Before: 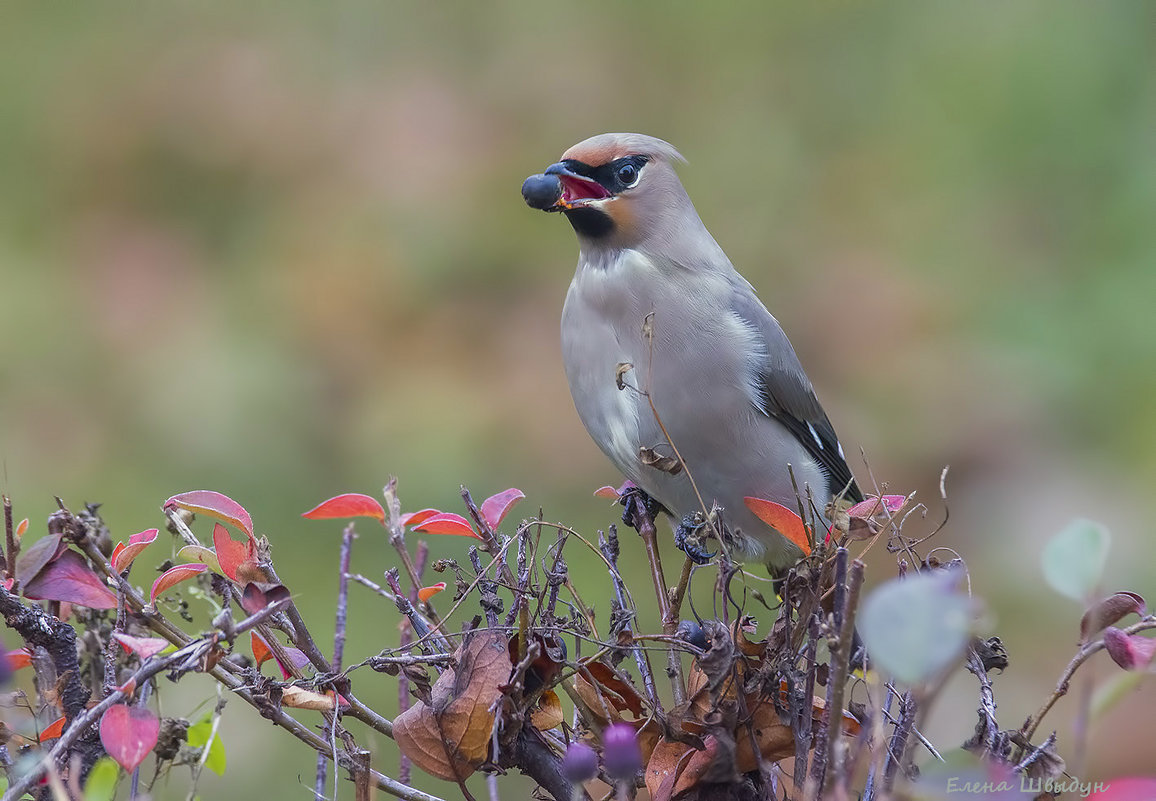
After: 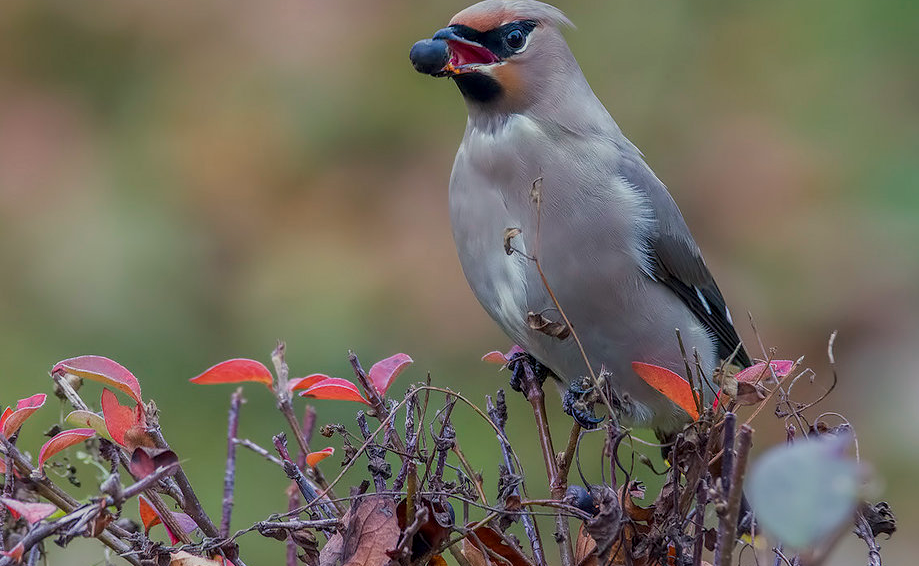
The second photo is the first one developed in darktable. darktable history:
exposure: black level correction 0, exposure 0.5 EV, compensate exposure bias true, compensate highlight preservation false
local contrast: on, module defaults
crop: left 9.74%, top 16.928%, right 10.747%, bottom 12.399%
